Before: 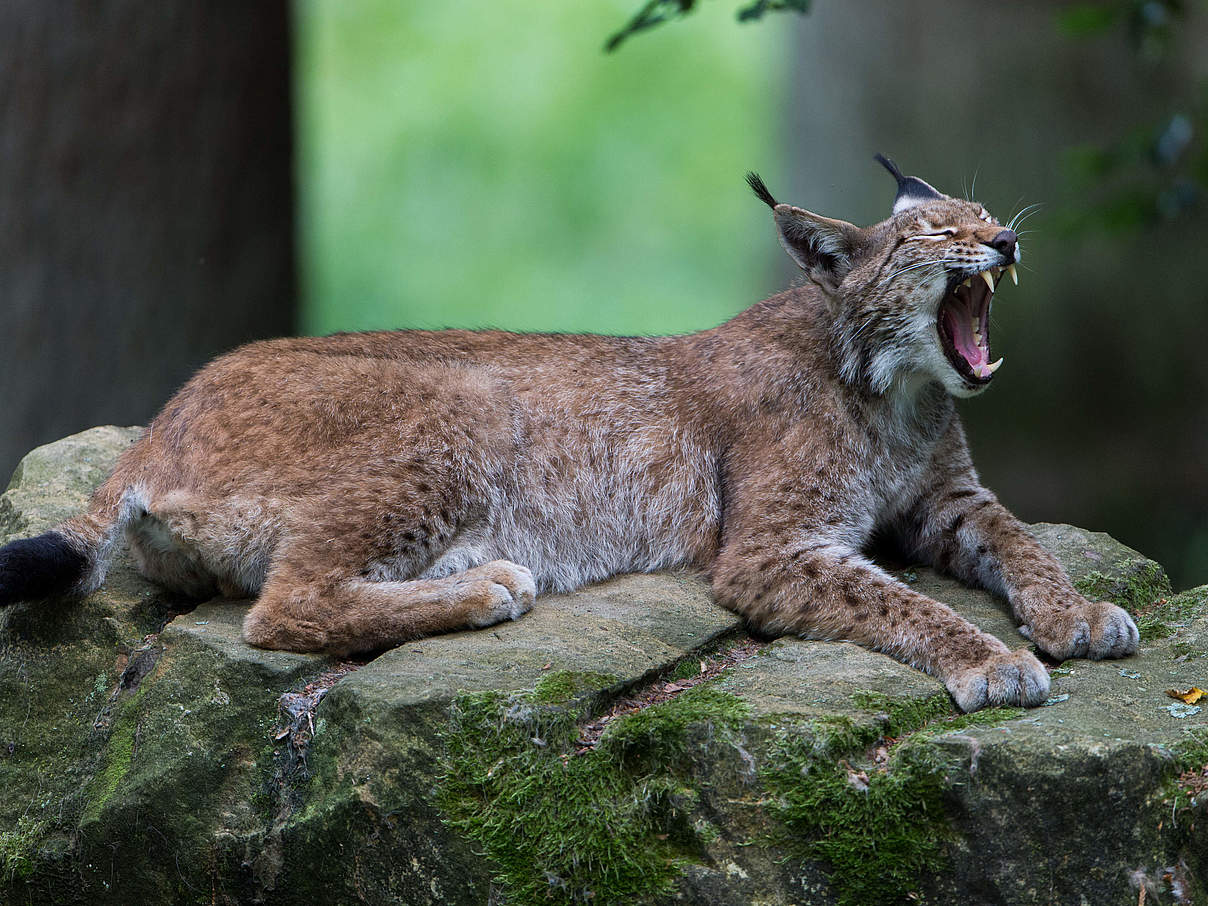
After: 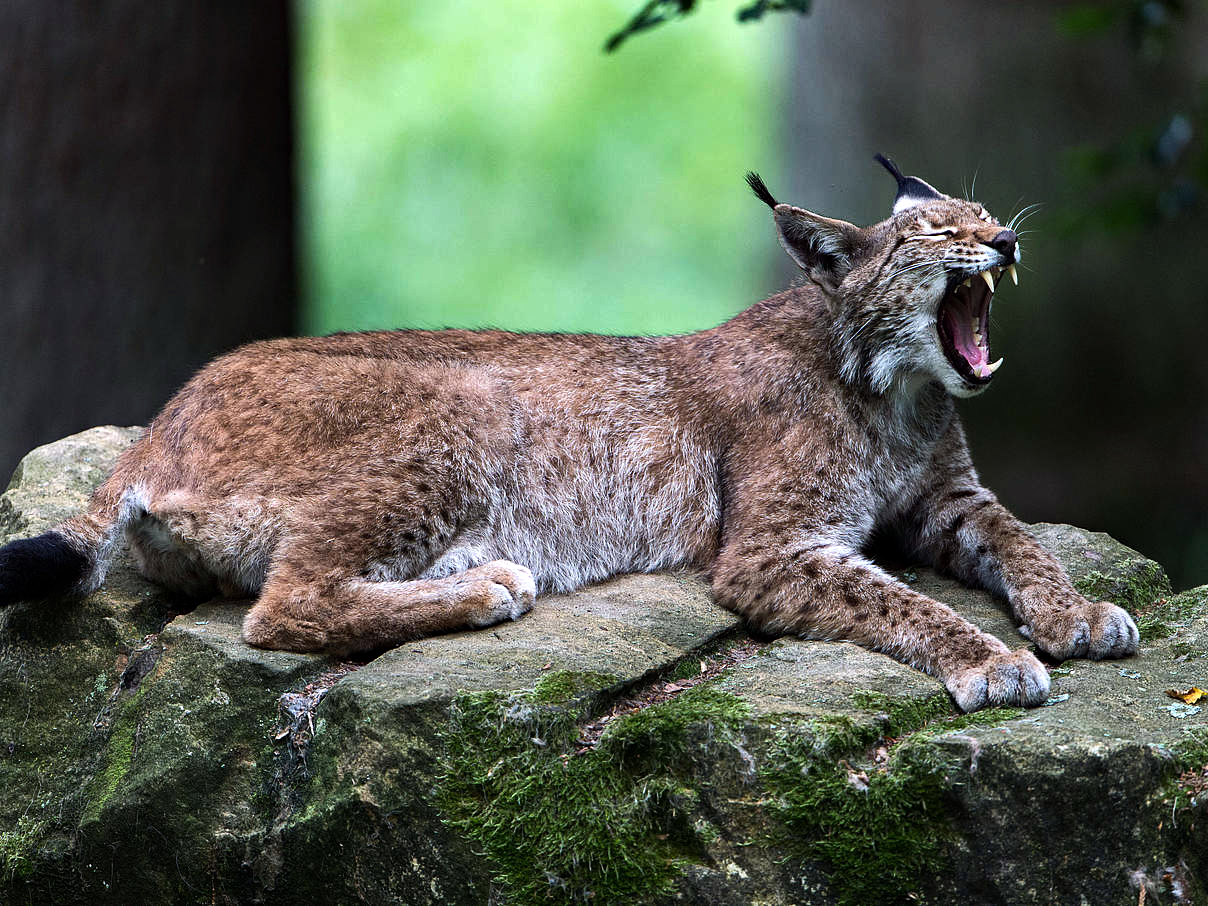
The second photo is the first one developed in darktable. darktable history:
haze removal: compatibility mode true, adaptive false
tone equalizer: -8 EV -0.75 EV, -7 EV -0.7 EV, -6 EV -0.6 EV, -5 EV -0.4 EV, -3 EV 0.4 EV, -2 EV 0.6 EV, -1 EV 0.7 EV, +0 EV 0.75 EV, edges refinement/feathering 500, mask exposure compensation -1.57 EV, preserve details no
